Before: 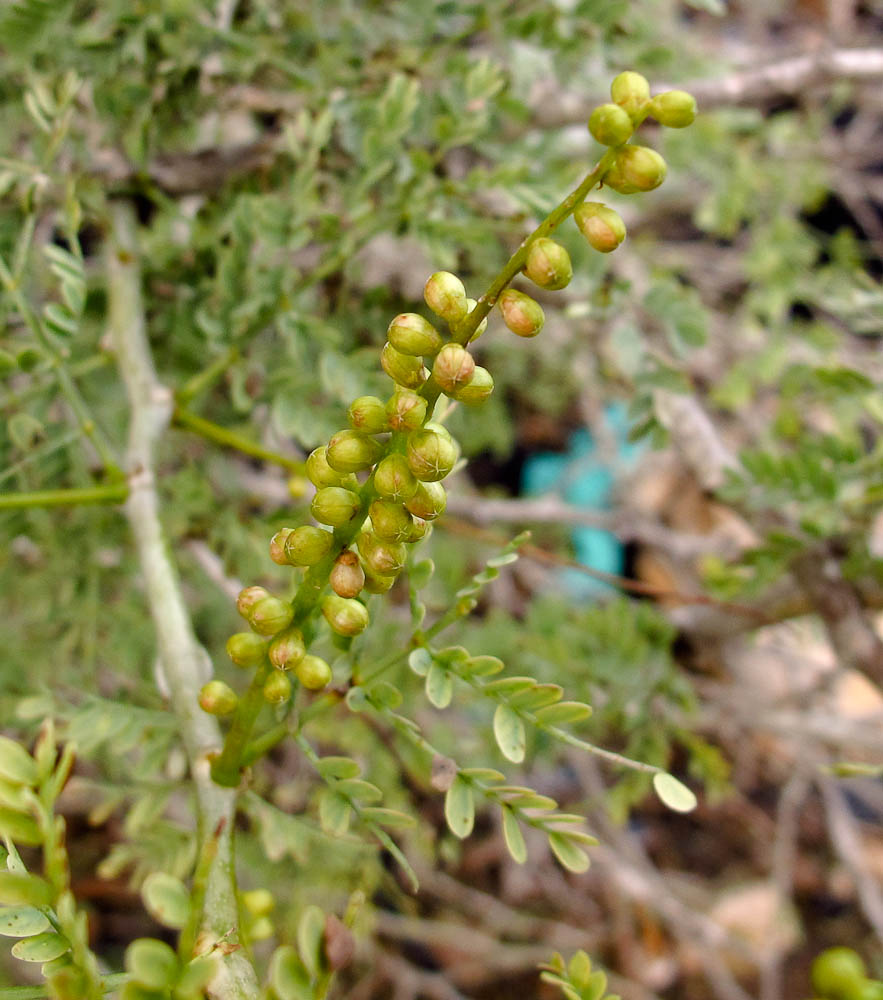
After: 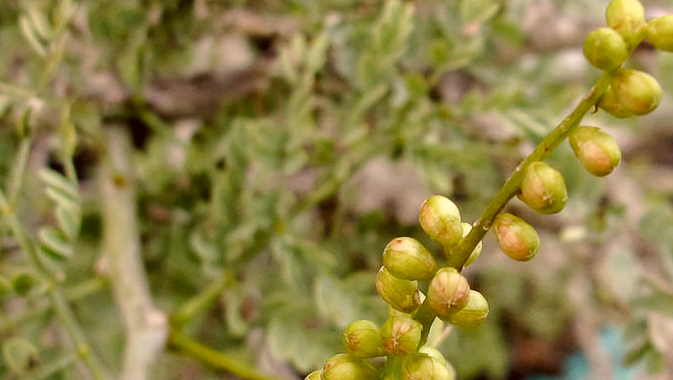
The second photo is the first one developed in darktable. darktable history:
color correction: highlights a* 6.27, highlights b* 8.19, shadows a* 5.94, shadows b* 7.23, saturation 0.9
crop: left 0.579%, top 7.627%, right 23.167%, bottom 54.275%
